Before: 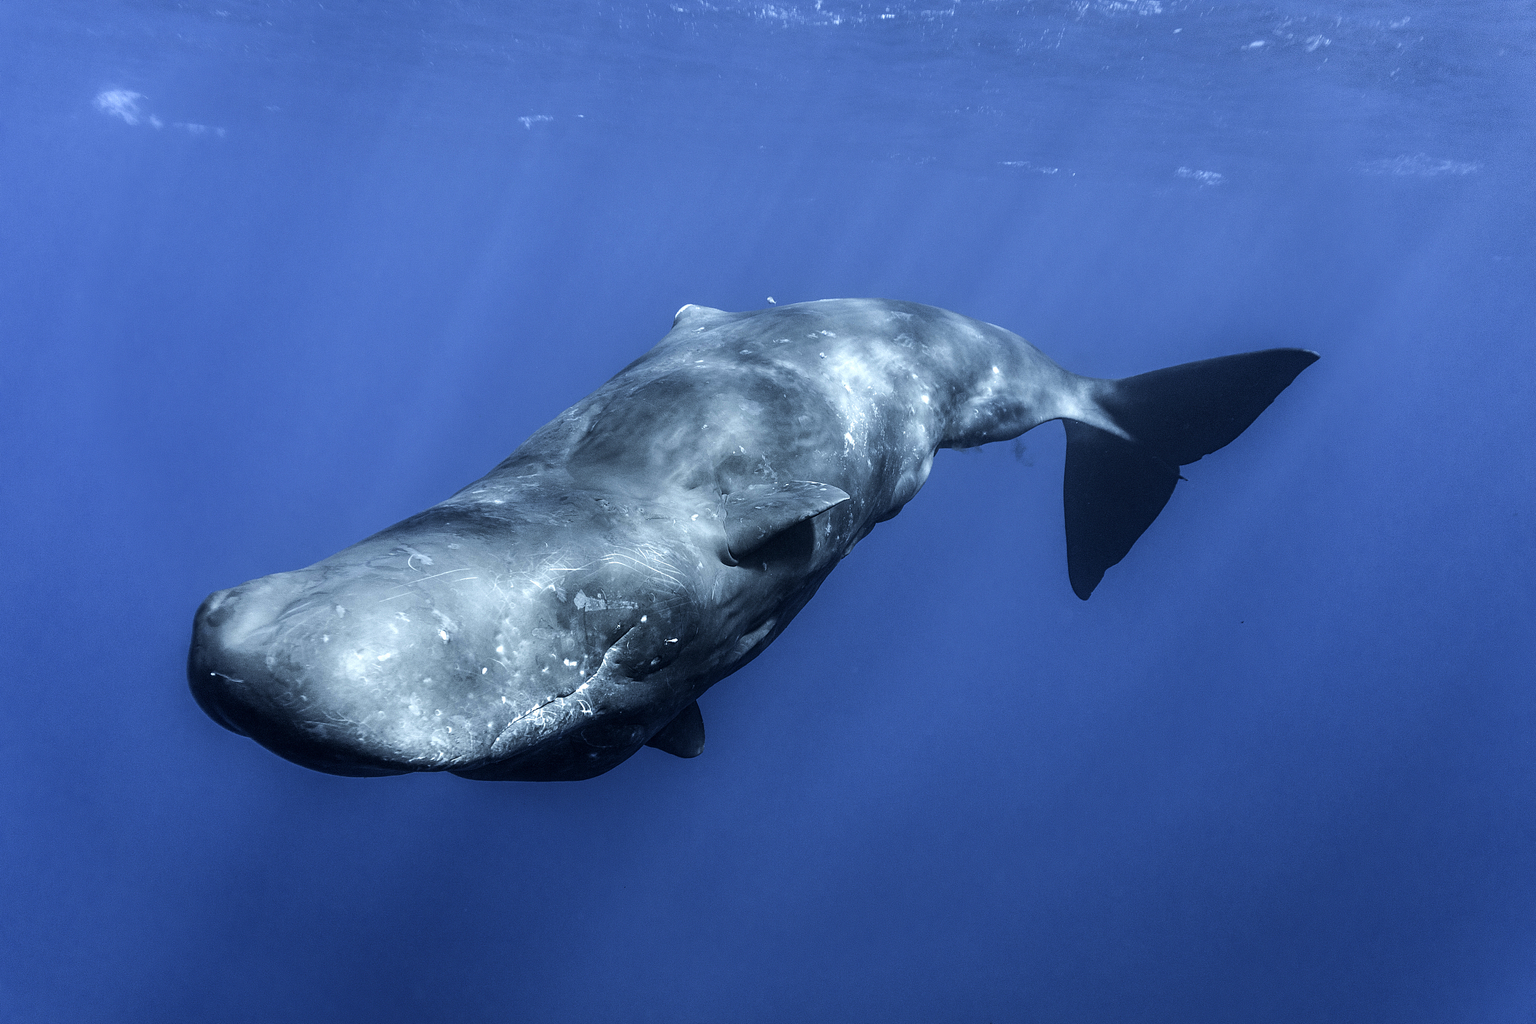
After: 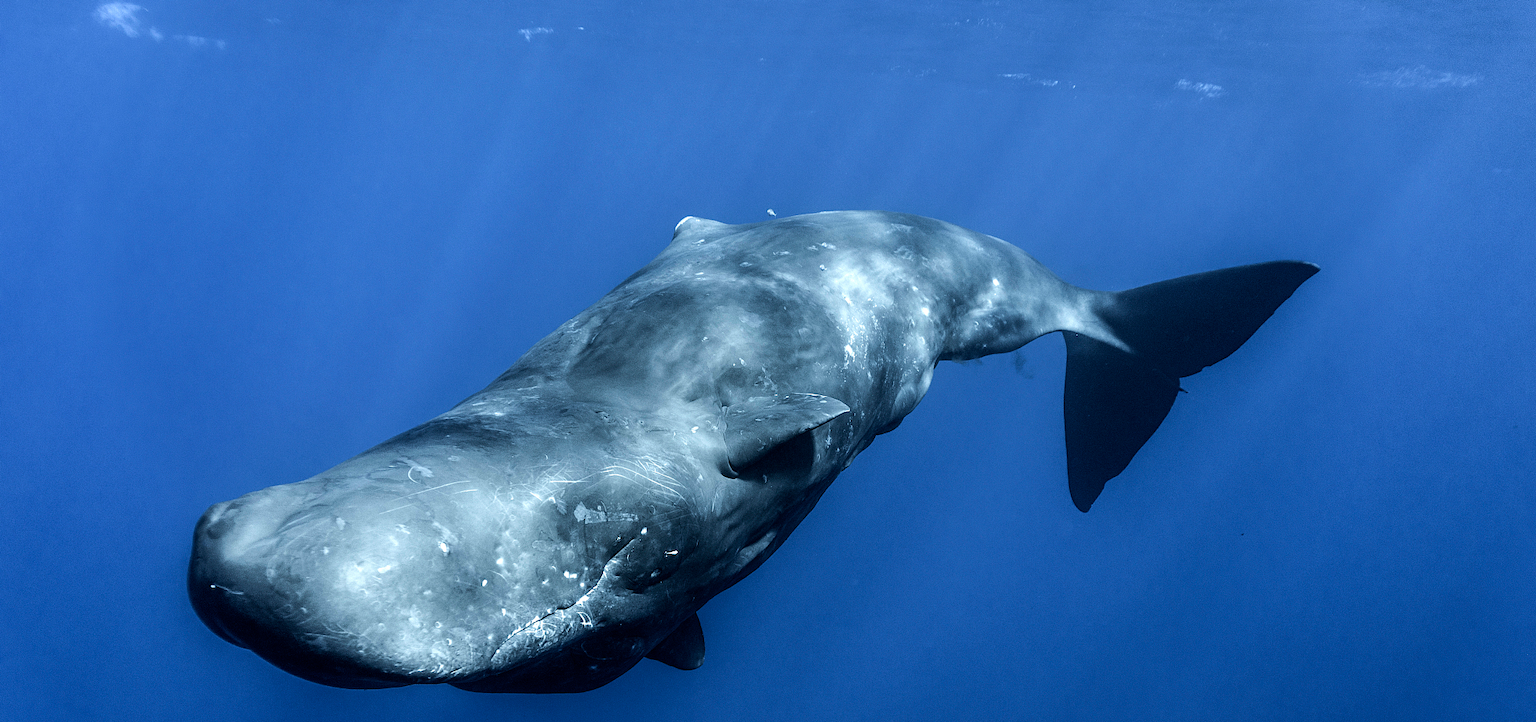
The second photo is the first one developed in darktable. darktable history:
crop and rotate: top 8.639%, bottom 20.789%
